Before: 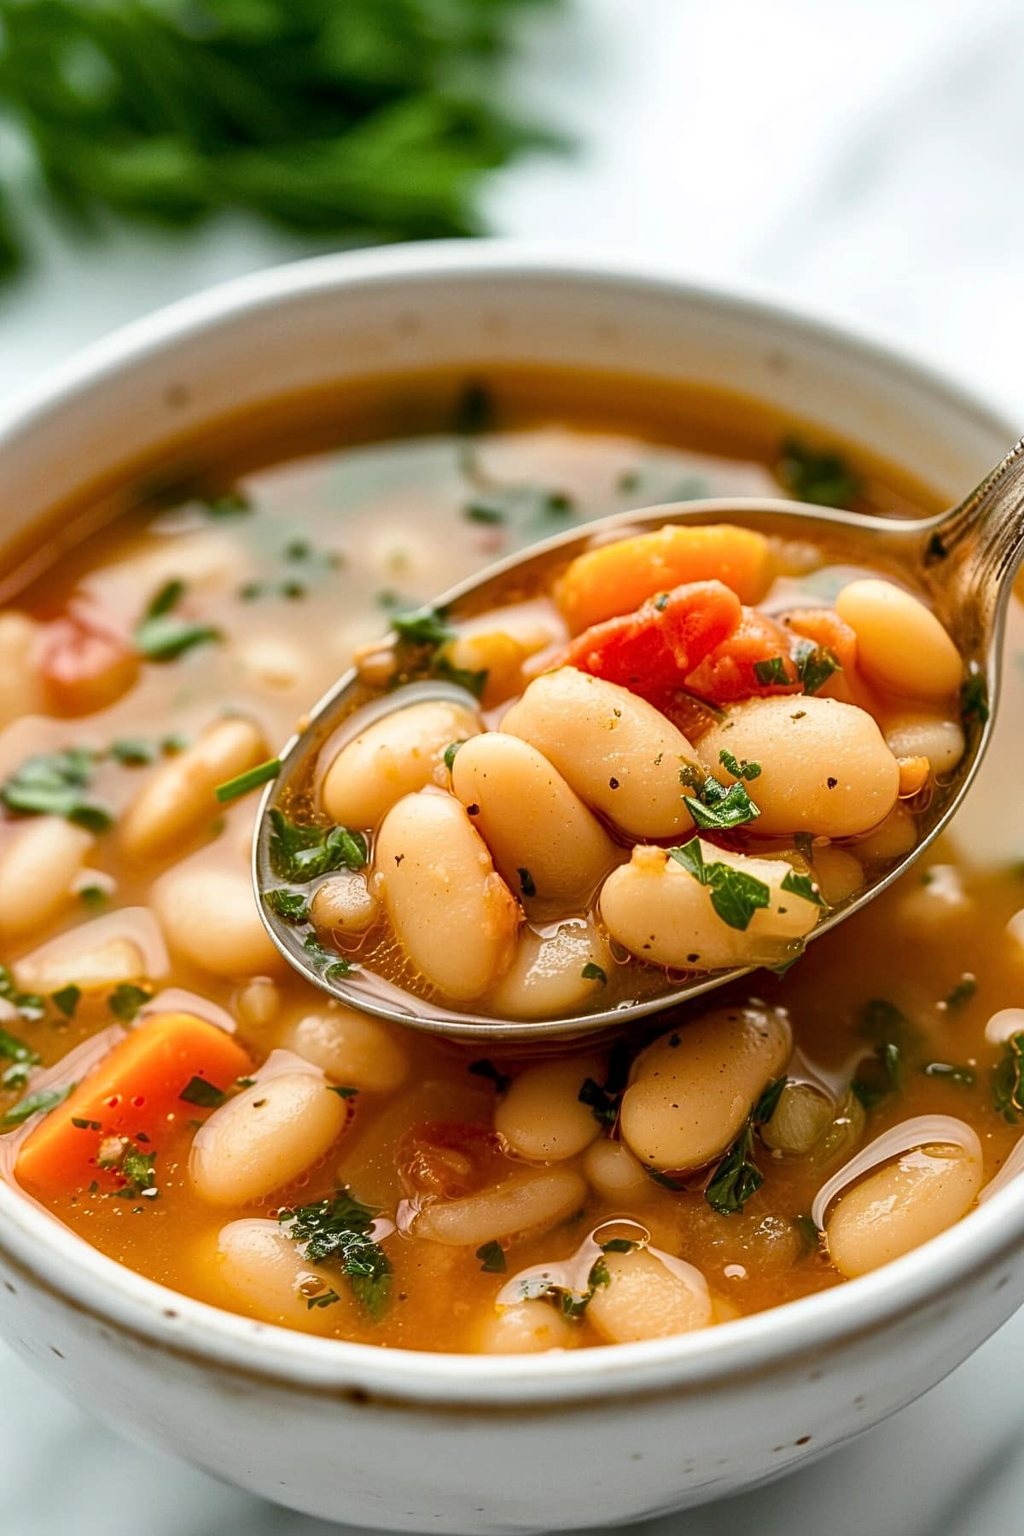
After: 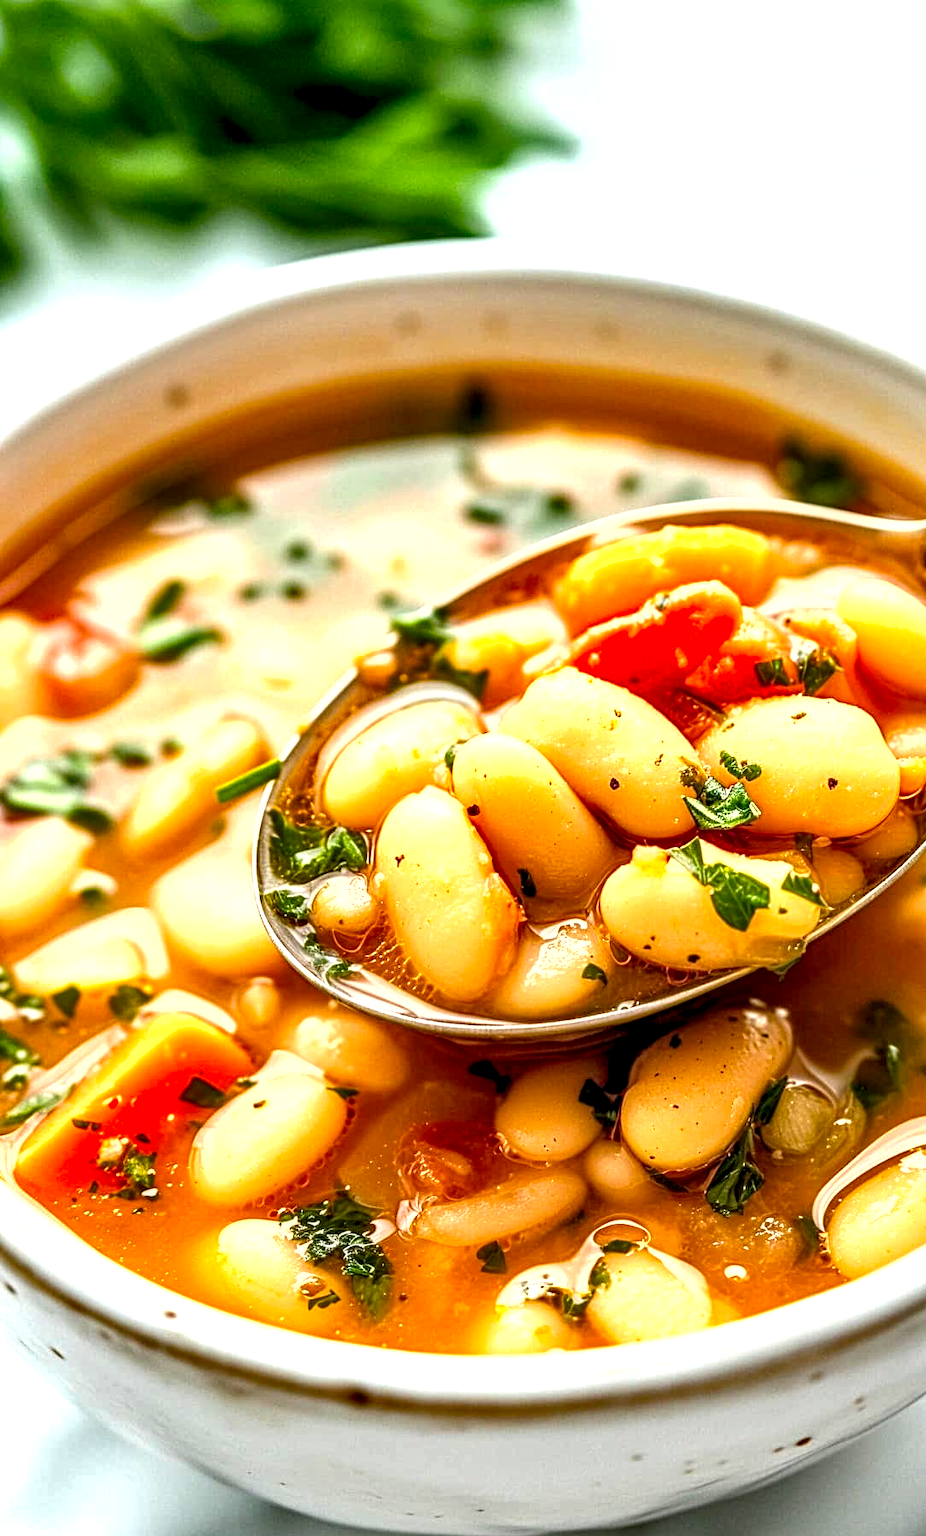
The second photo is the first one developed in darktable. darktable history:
crop: right 9.505%, bottom 0.016%
tone equalizer: on, module defaults
shadows and highlights: shadows 29.58, highlights -30.29, highlights color adjustment 49.82%, low approximation 0.01, soften with gaussian
local contrast: highlights 60%, shadows 62%, detail 160%
haze removal: compatibility mode true, adaptive false
exposure: black level correction 0, exposure 0.947 EV, compensate exposure bias true, compensate highlight preservation false
contrast brightness saturation: contrast 0.03, brightness 0.068, saturation 0.135
